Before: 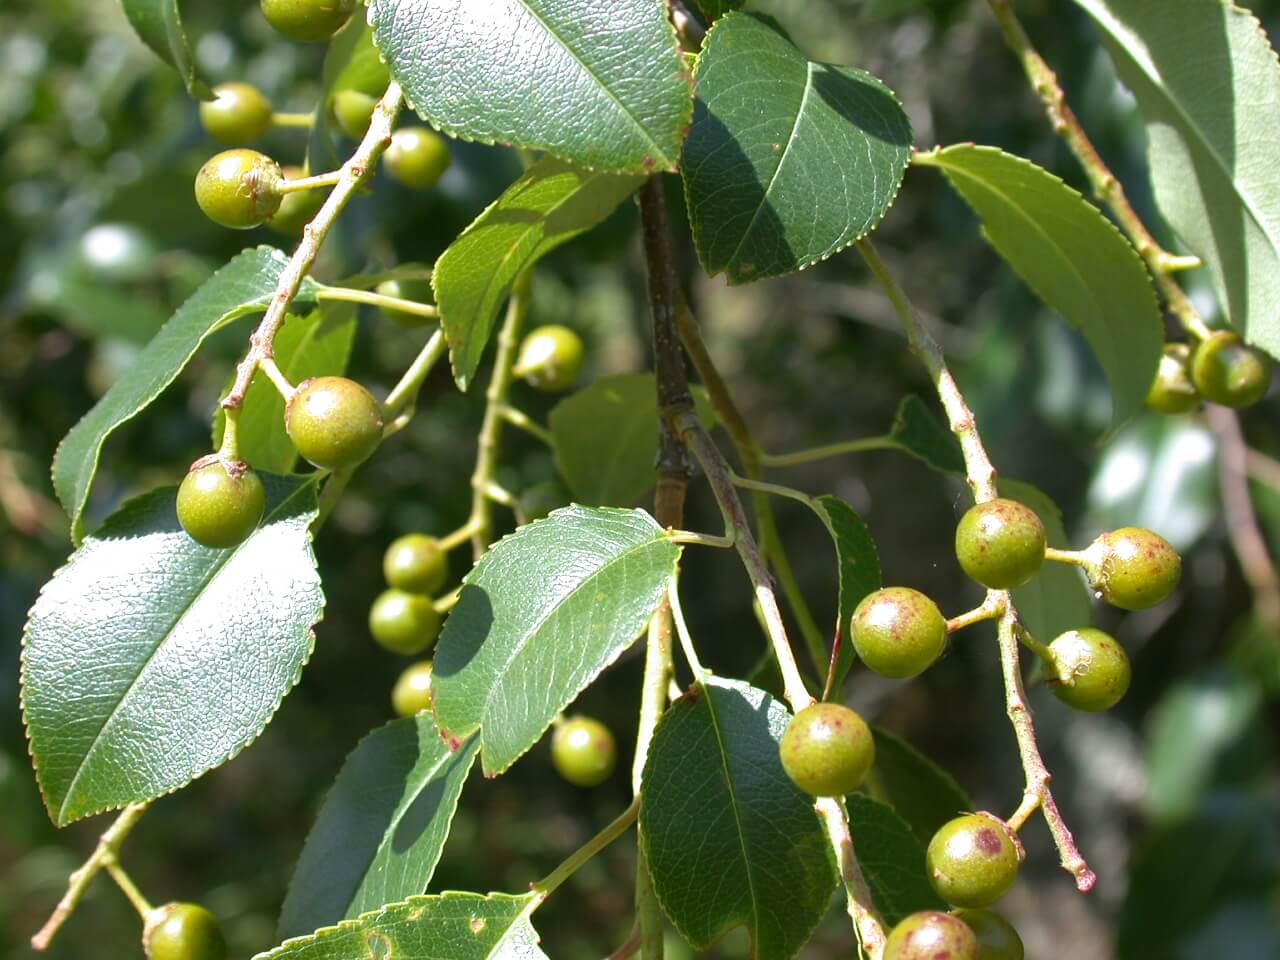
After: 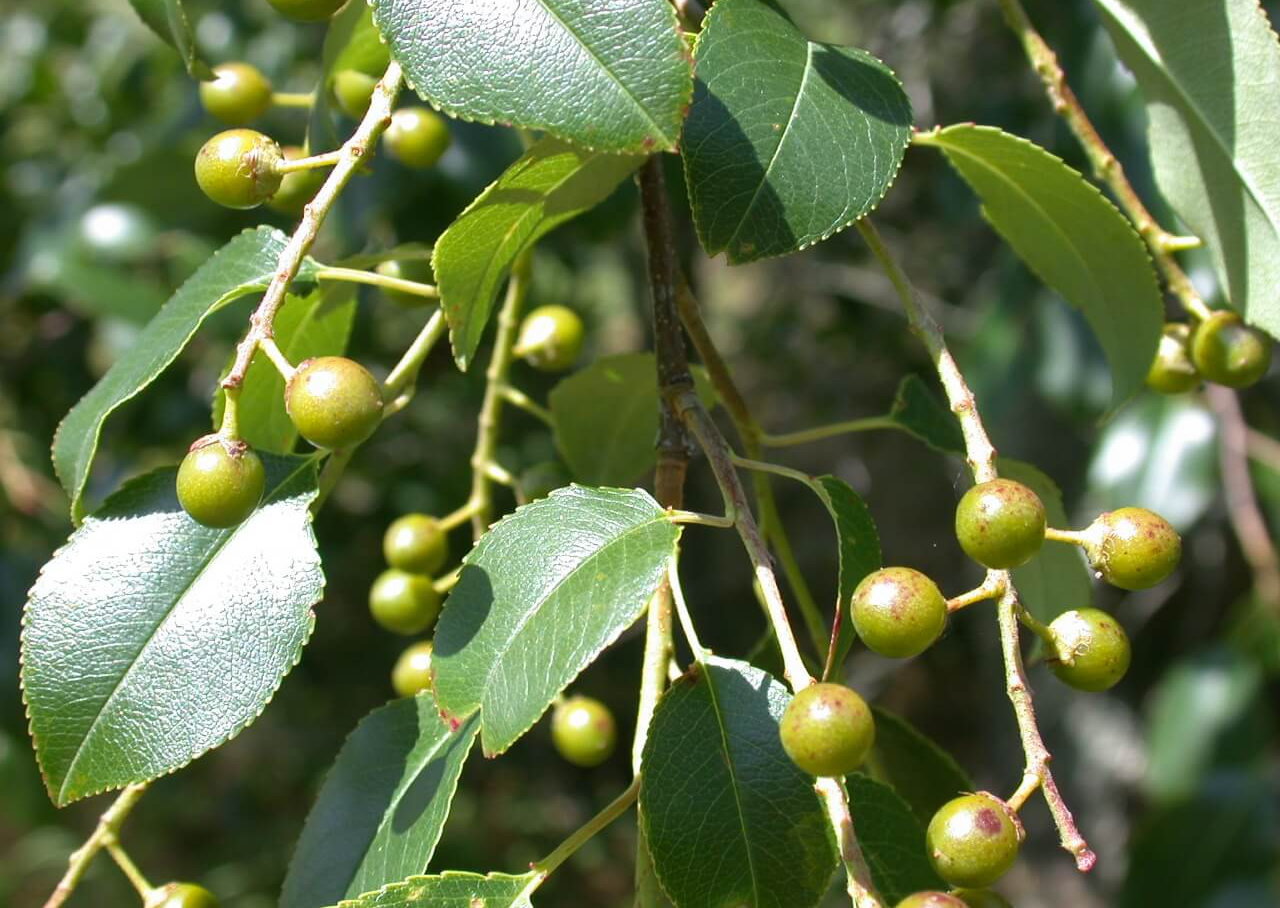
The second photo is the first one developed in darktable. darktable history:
tone equalizer: smoothing diameter 2.2%, edges refinement/feathering 19.33, mask exposure compensation -1.57 EV, filter diffusion 5
crop and rotate: top 2.151%, bottom 3.171%
